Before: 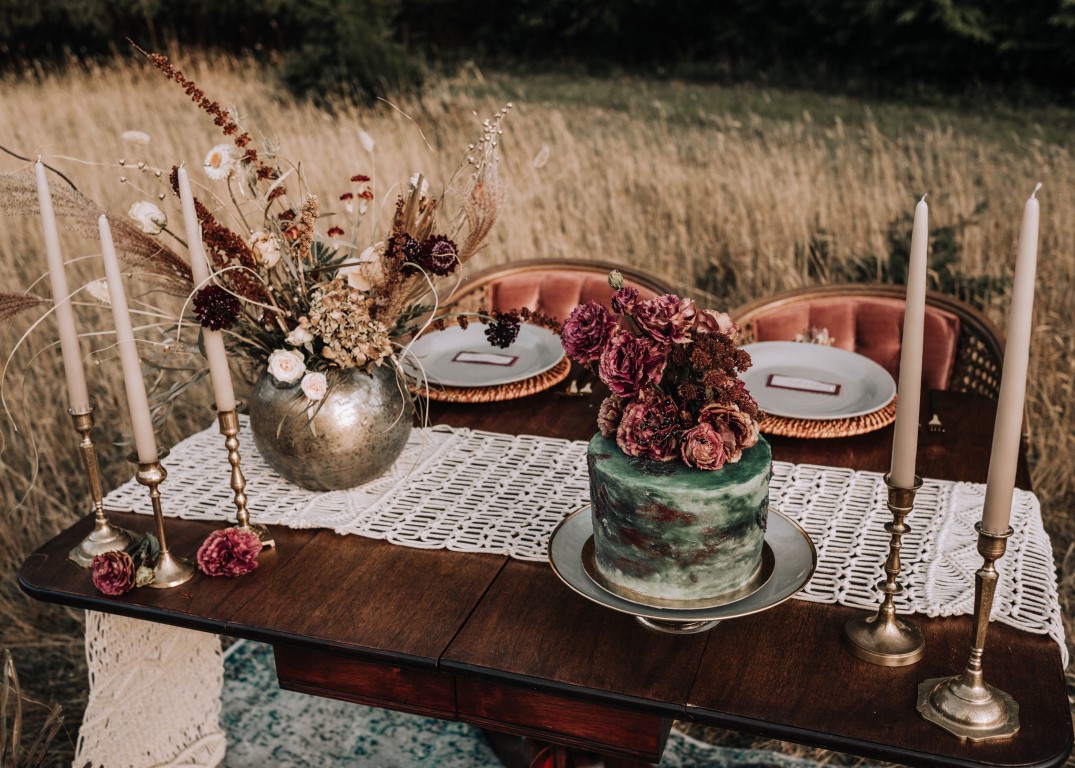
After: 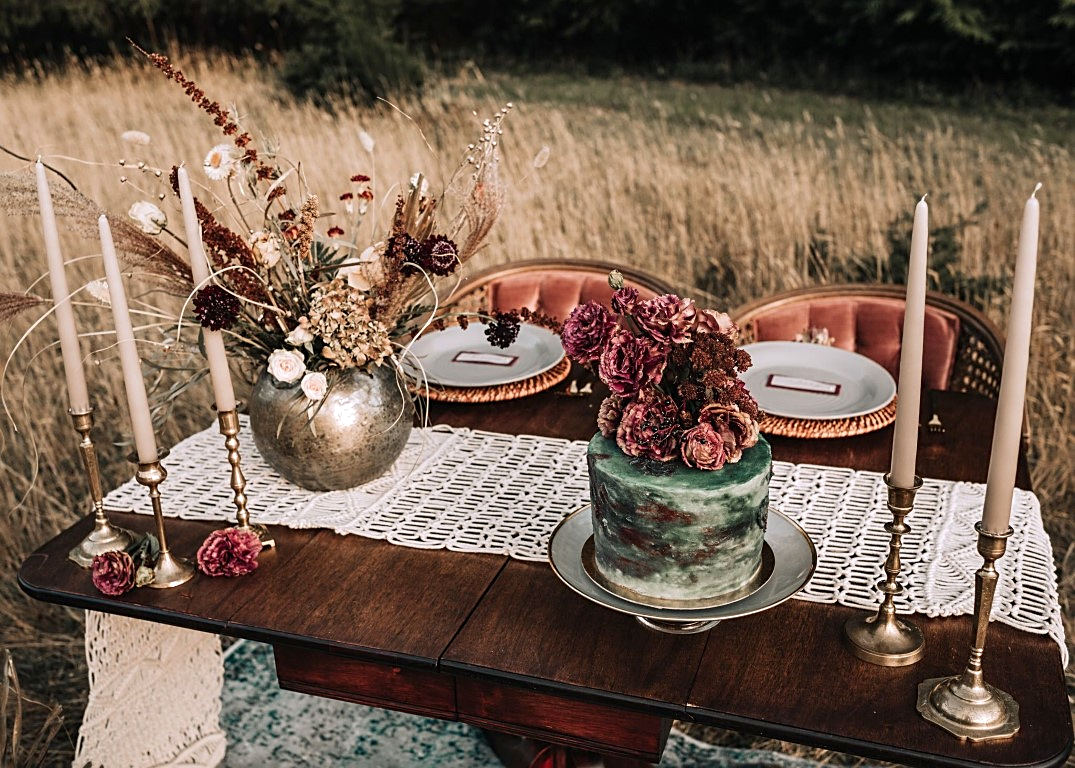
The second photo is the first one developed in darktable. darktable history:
sharpen: on, module defaults
exposure: exposure 0.3 EV, compensate highlight preservation false
